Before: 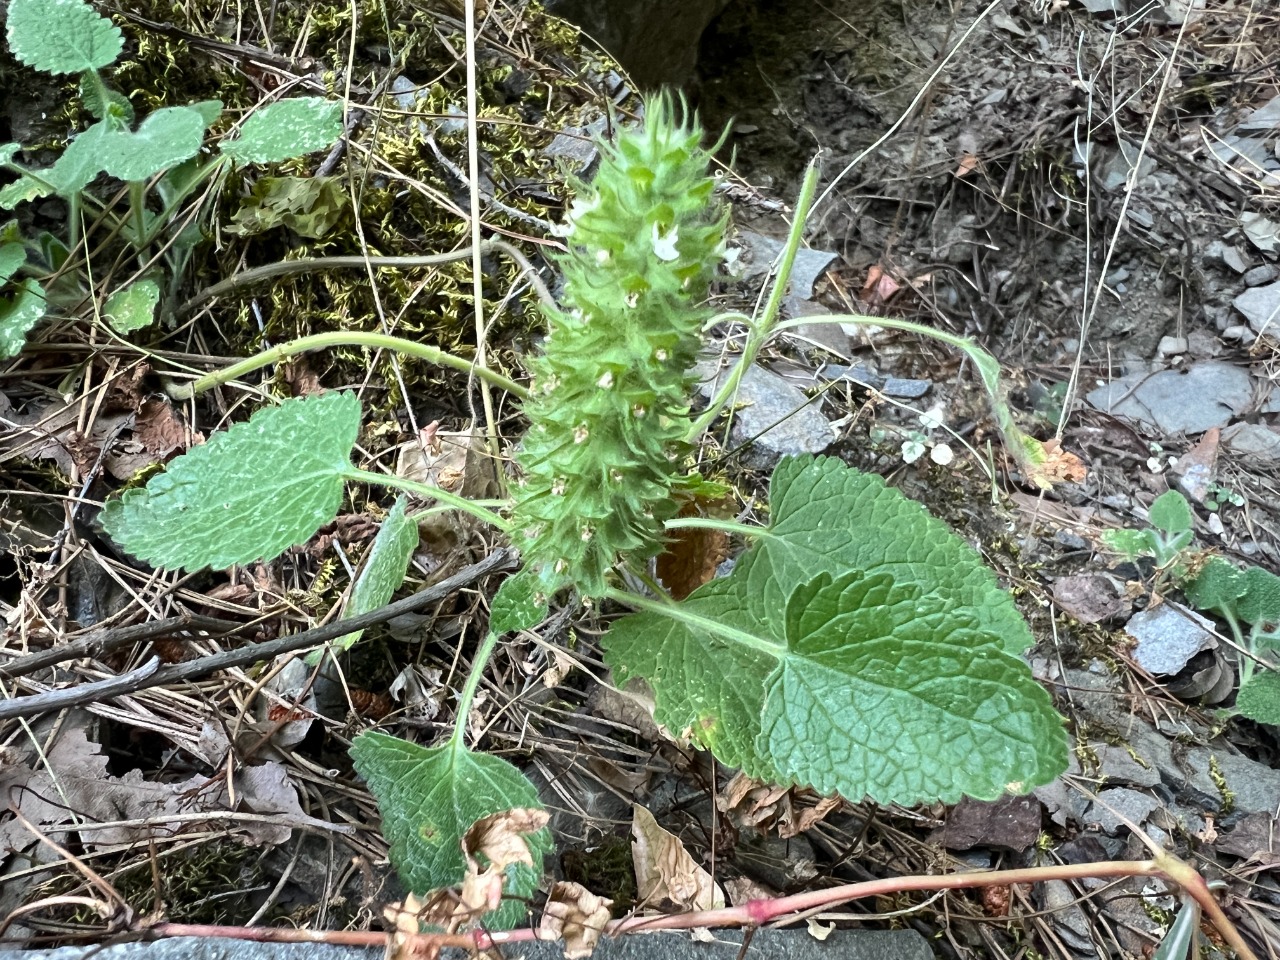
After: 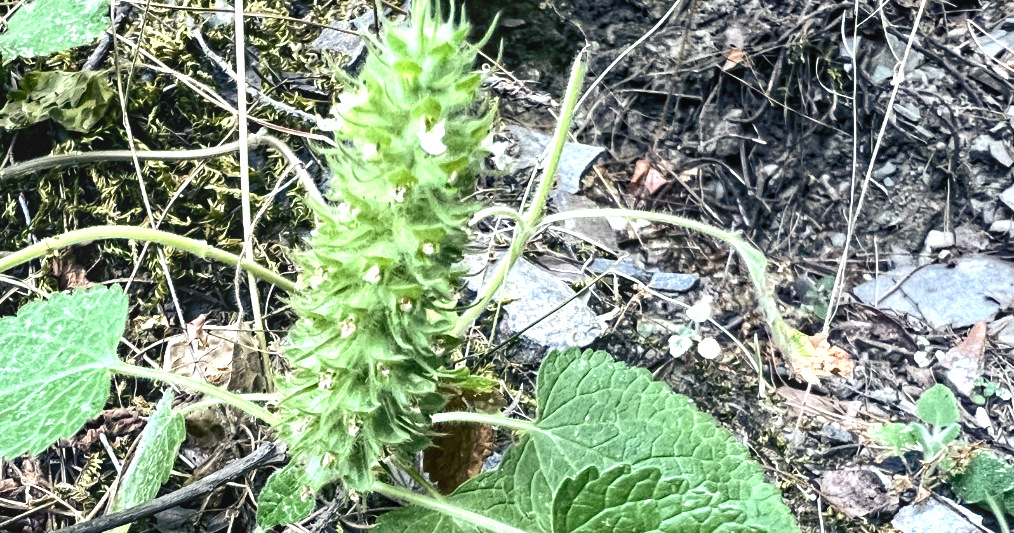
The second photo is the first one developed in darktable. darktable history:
crop: left 18.245%, top 11.119%, right 2.514%, bottom 33.347%
local contrast: detail 114%
color balance rgb: shadows lift › luminance -40.799%, shadows lift › chroma 14.332%, shadows lift › hue 258.66°, global offset › luminance -0.487%, perceptual saturation grading › global saturation 0.988%, perceptual saturation grading › highlights -19.796%, perceptual saturation grading › shadows 20.018%, perceptual brilliance grading › highlights 3.55%, perceptual brilliance grading › mid-tones -17.947%, perceptual brilliance grading › shadows -41.966%, contrast -9.835%
exposure: exposure 0.995 EV, compensate highlight preservation false
haze removal: compatibility mode true, adaptive false
